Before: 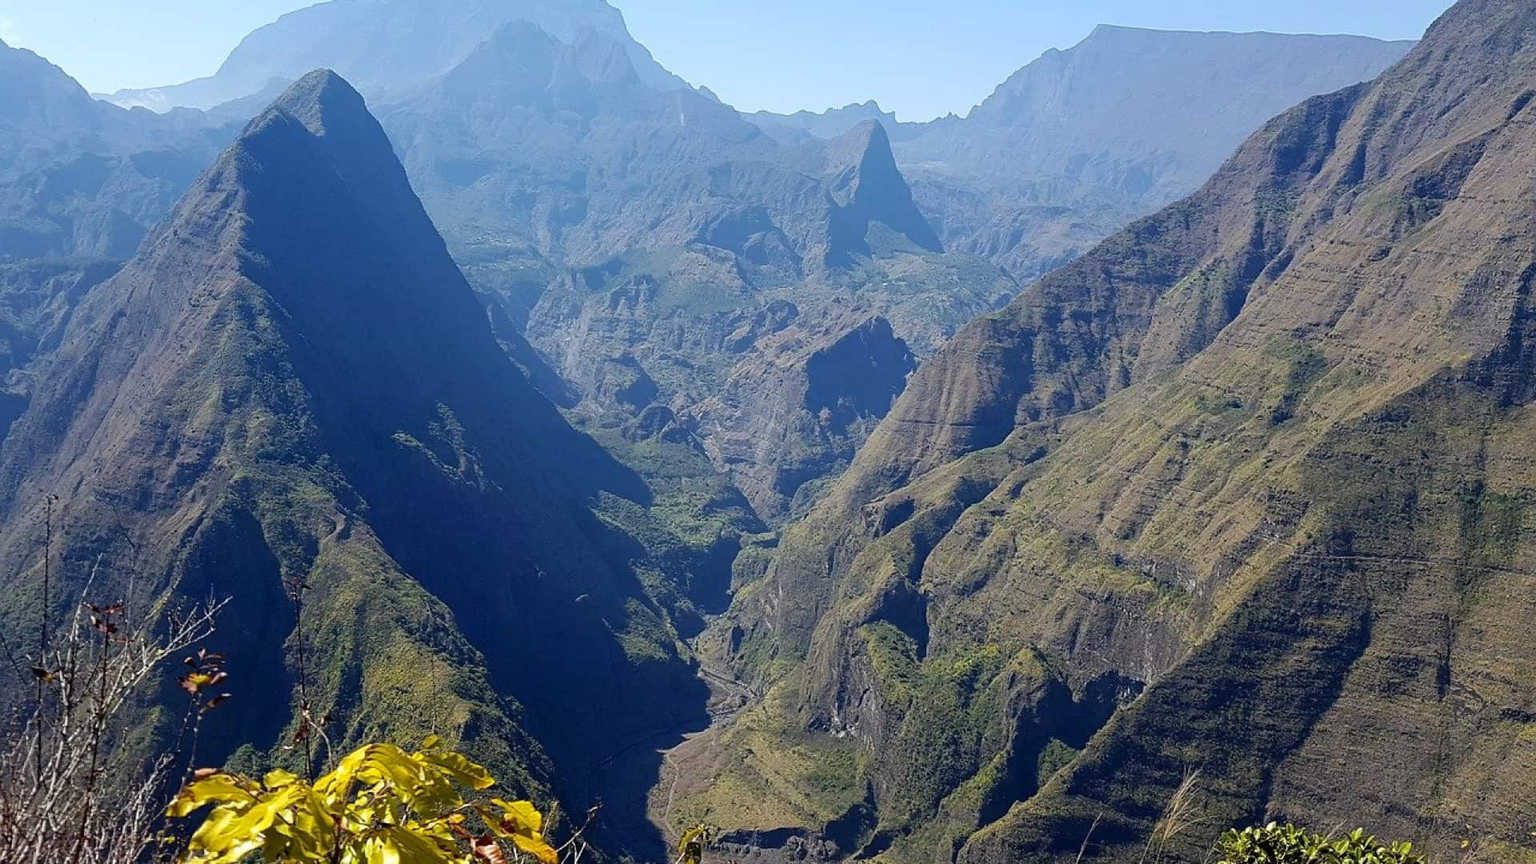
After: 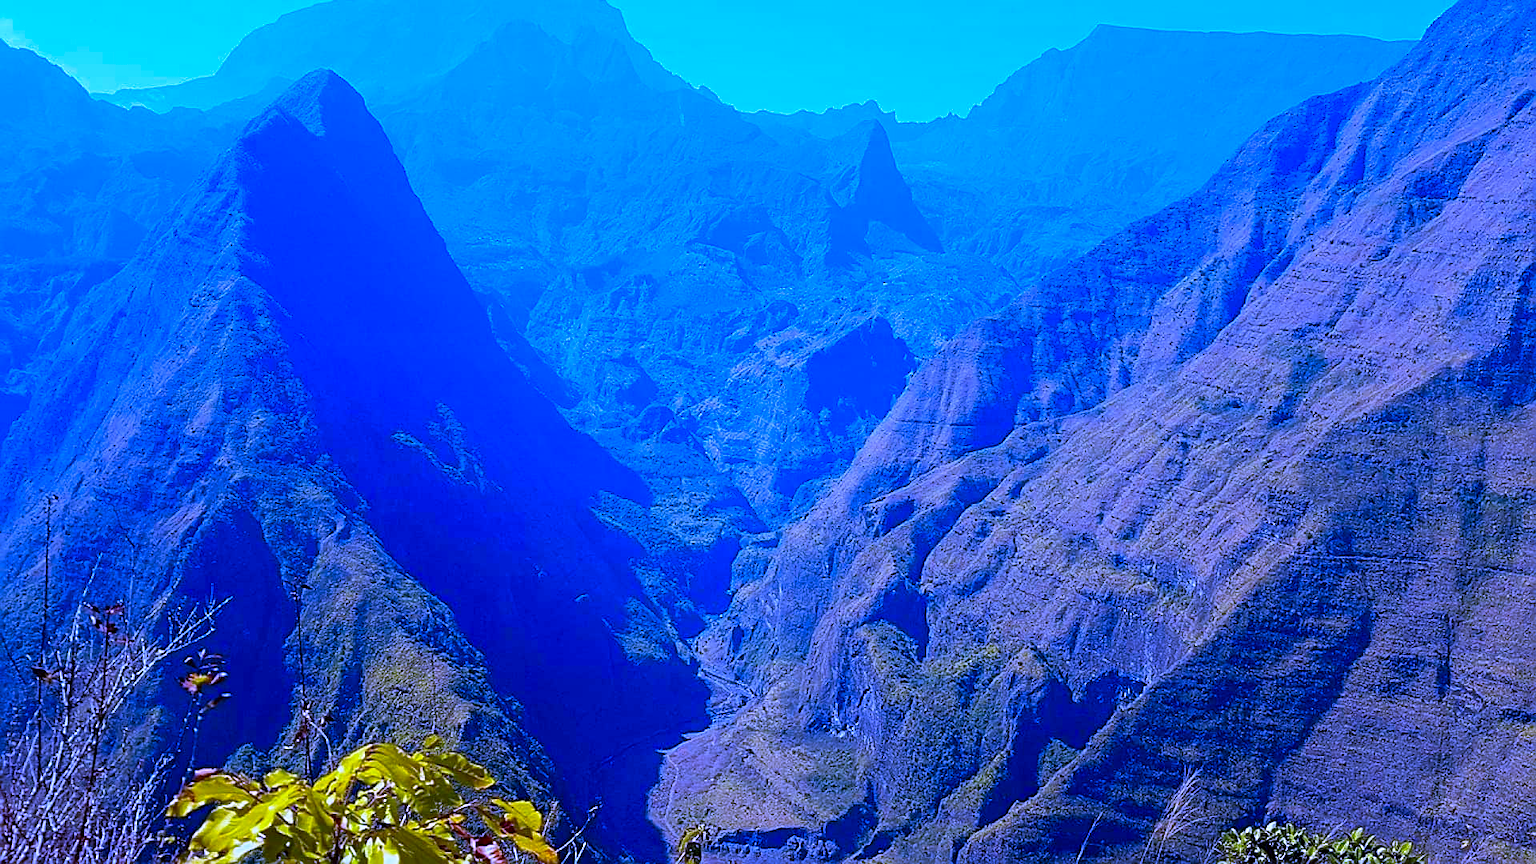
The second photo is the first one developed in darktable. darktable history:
sharpen: on, module defaults
color correction: highlights a* 19.5, highlights b* -11.53, saturation 1.69
white balance: red 0.766, blue 1.537
